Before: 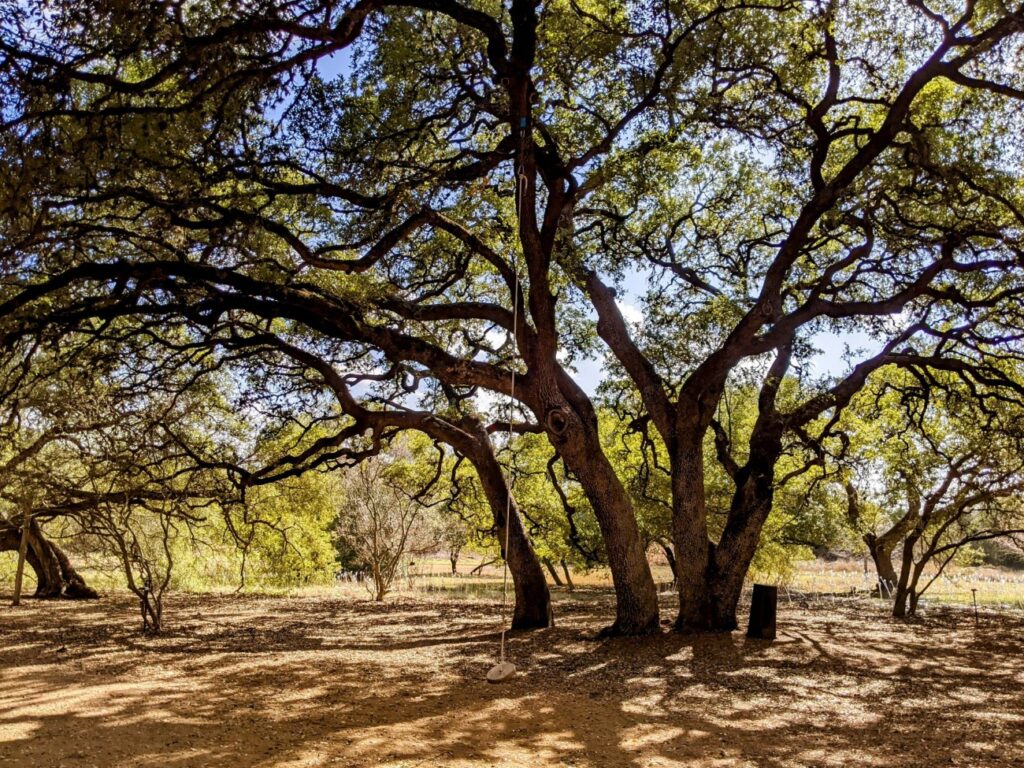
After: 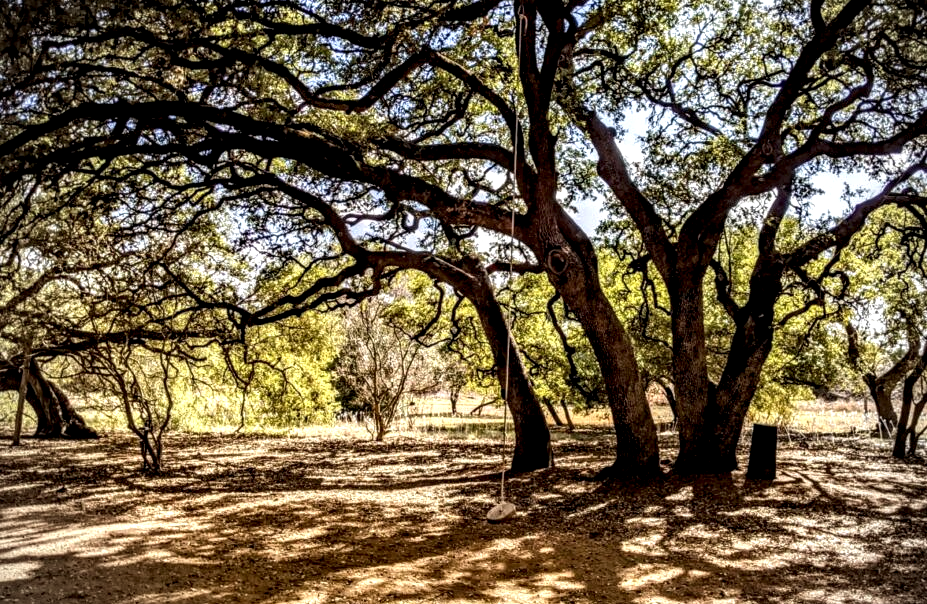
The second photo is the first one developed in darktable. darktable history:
local contrast: detail 203%
crop: top 20.916%, right 9.437%, bottom 0.316%
vignetting: on, module defaults
